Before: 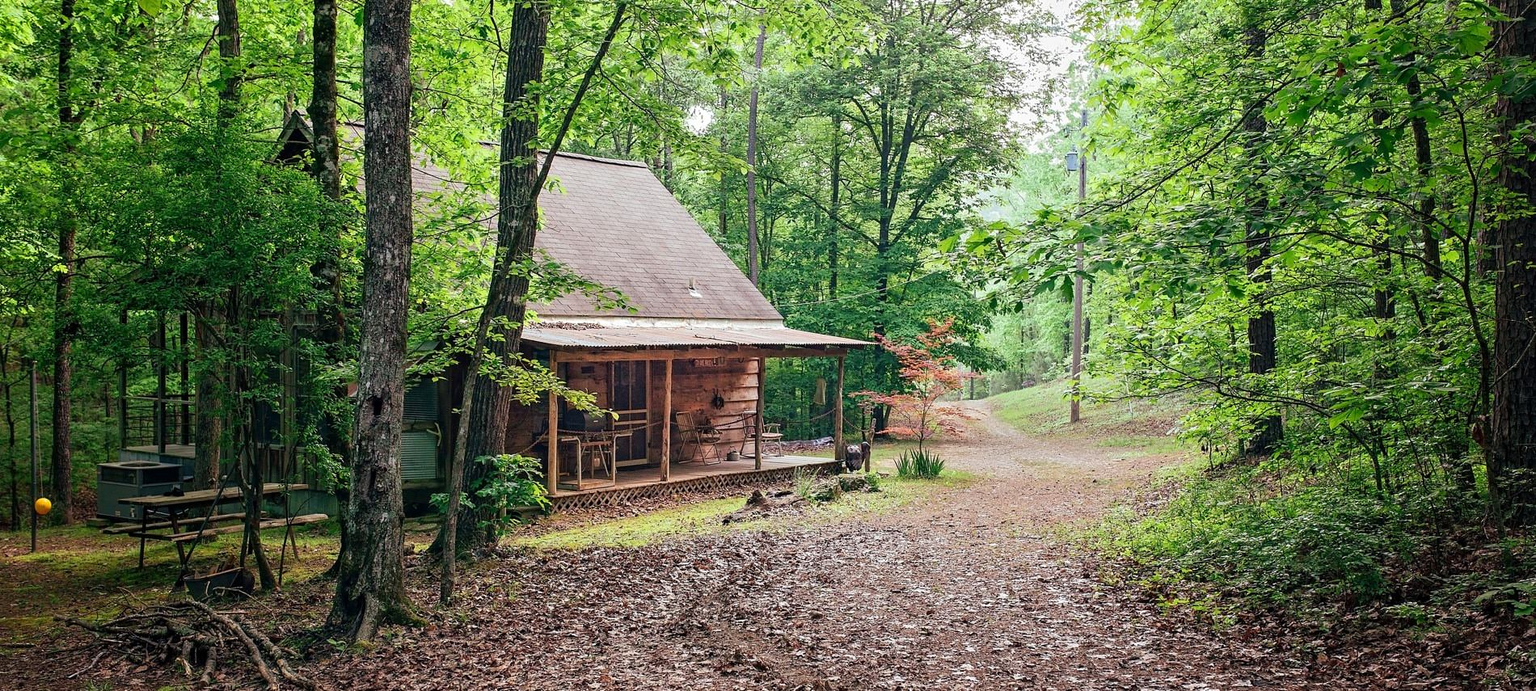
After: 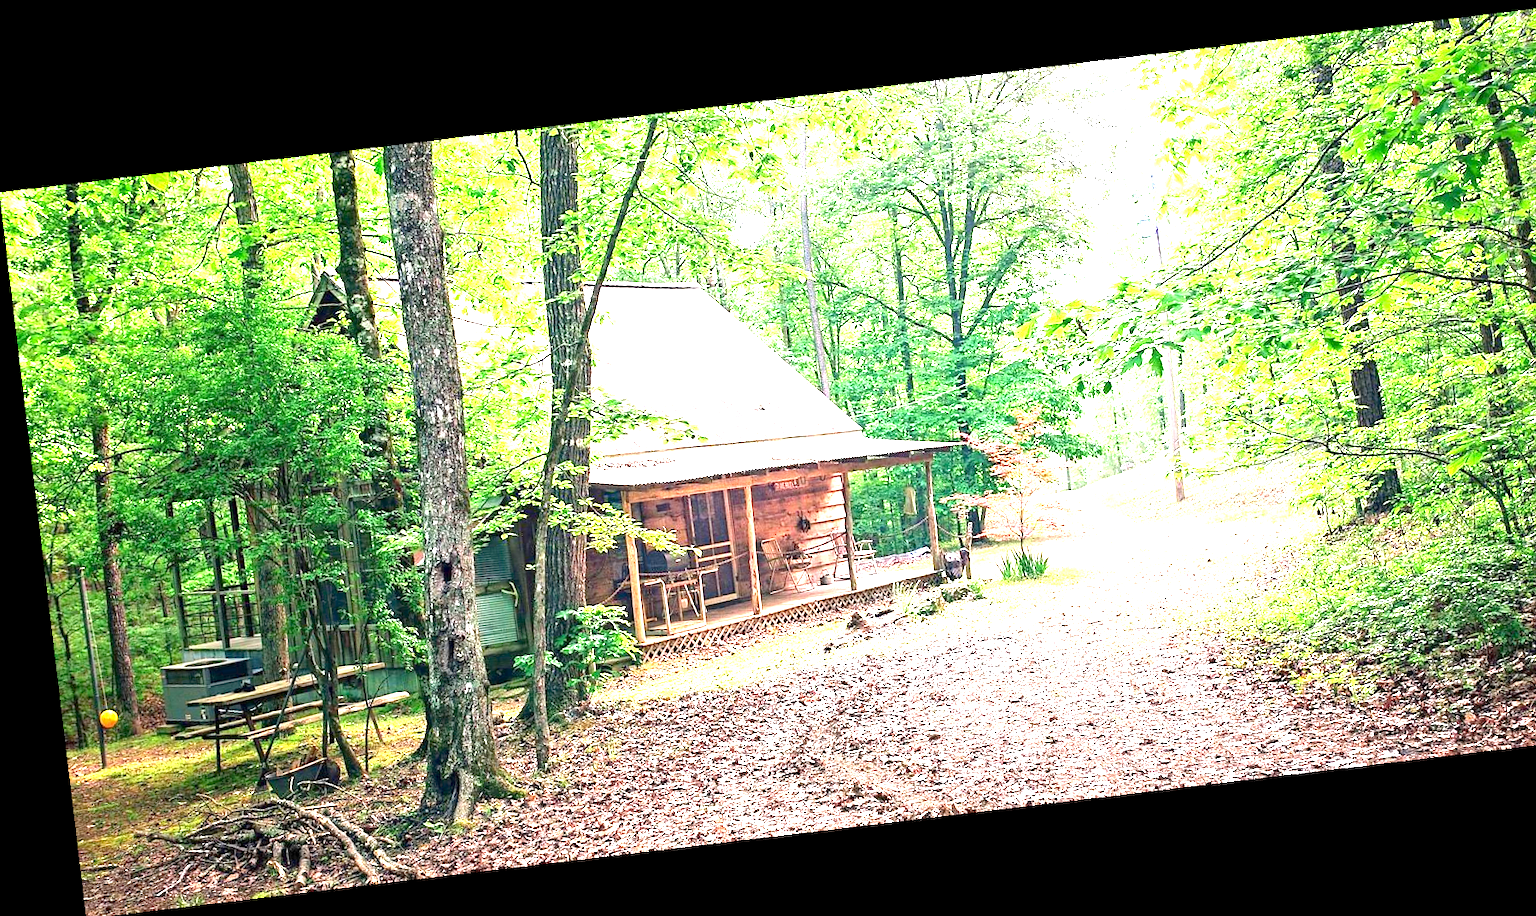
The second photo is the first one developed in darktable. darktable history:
levels: levels [0, 0.435, 0.917]
exposure: exposure 2.04 EV, compensate highlight preservation false
rotate and perspective: rotation -6.83°, automatic cropping off
crop: right 9.509%, bottom 0.031%
